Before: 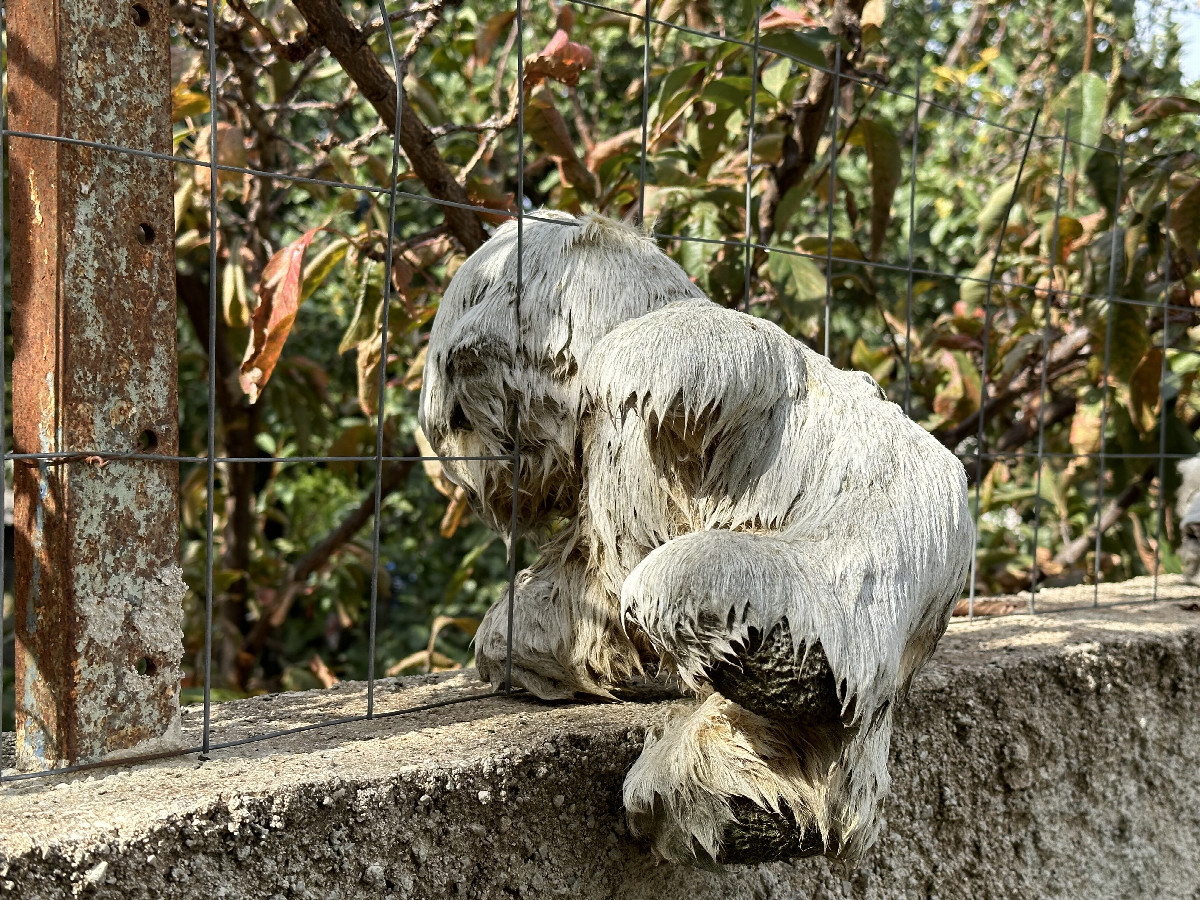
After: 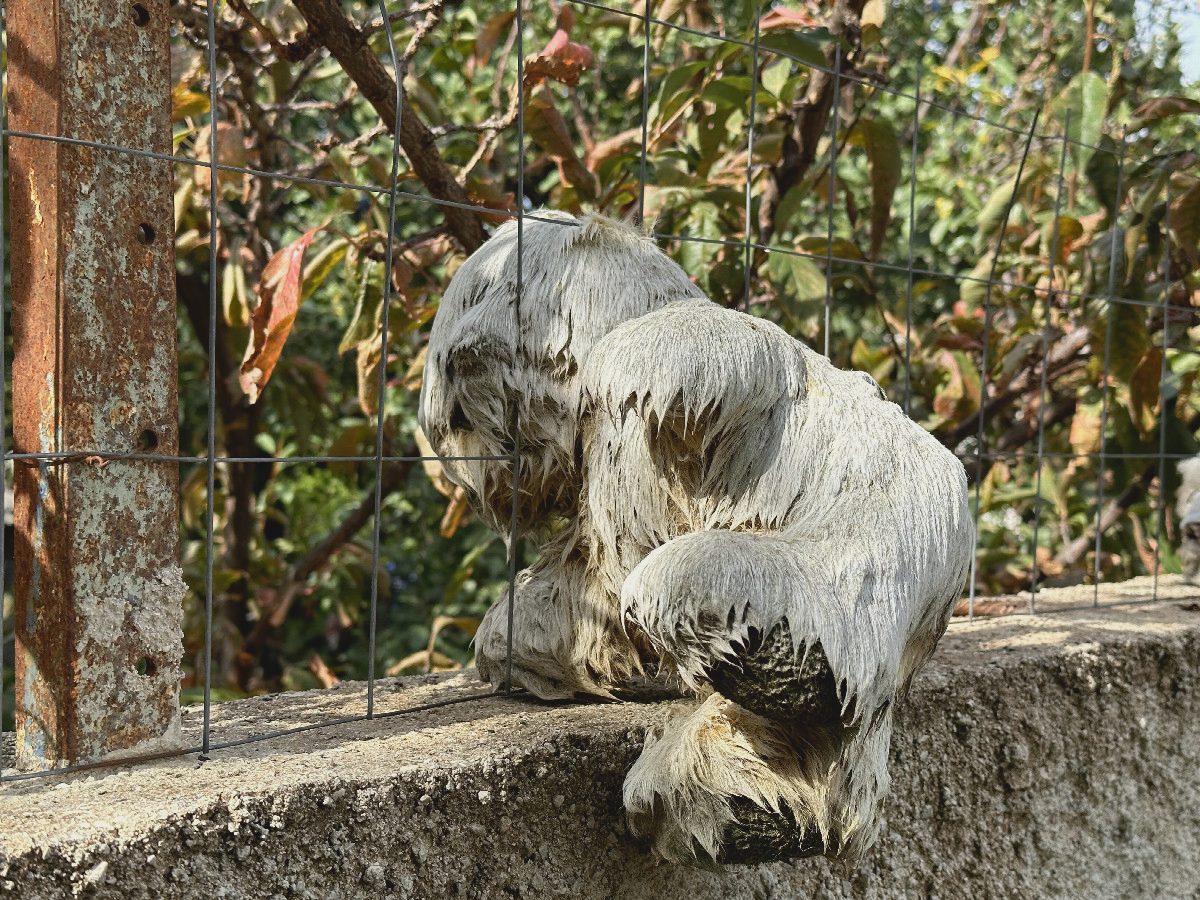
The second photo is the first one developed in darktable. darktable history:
contrast brightness saturation: contrast -0.129
